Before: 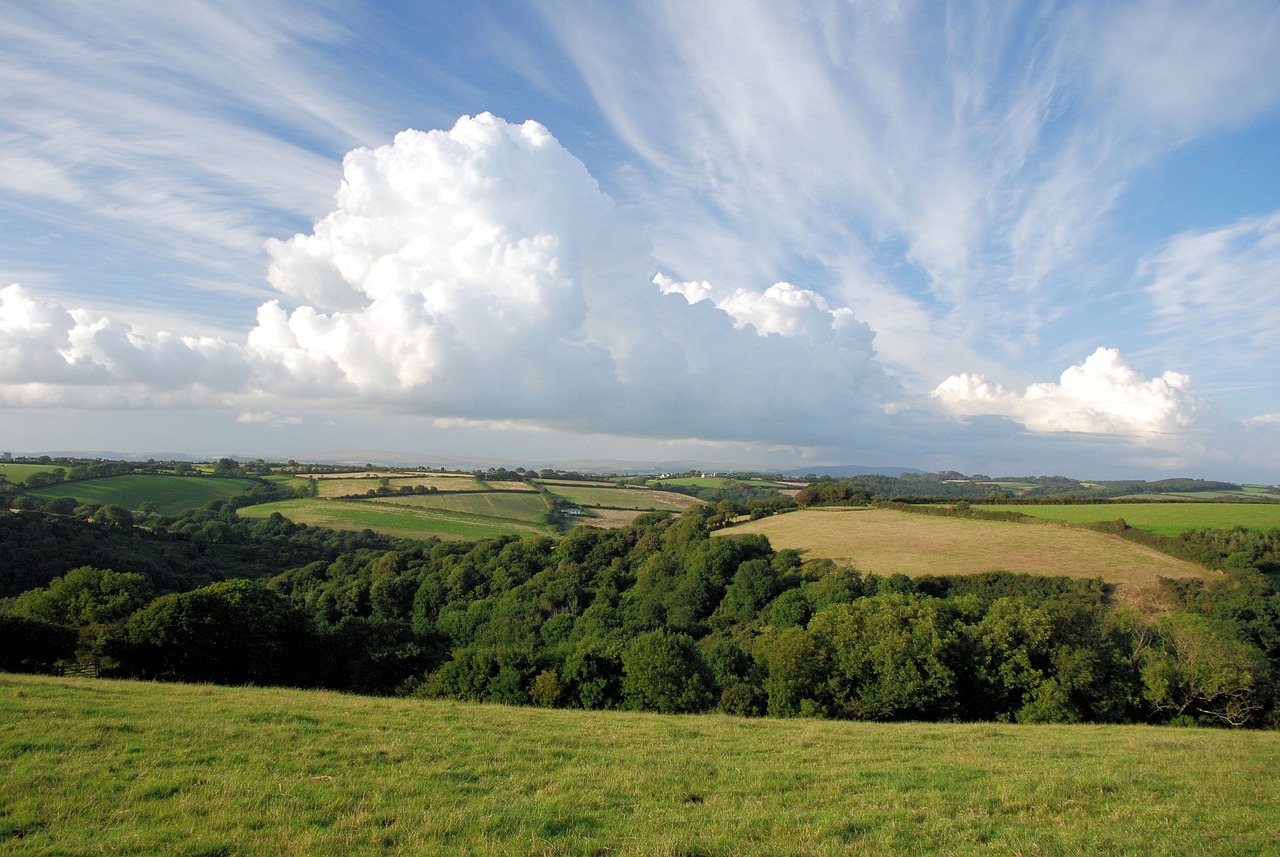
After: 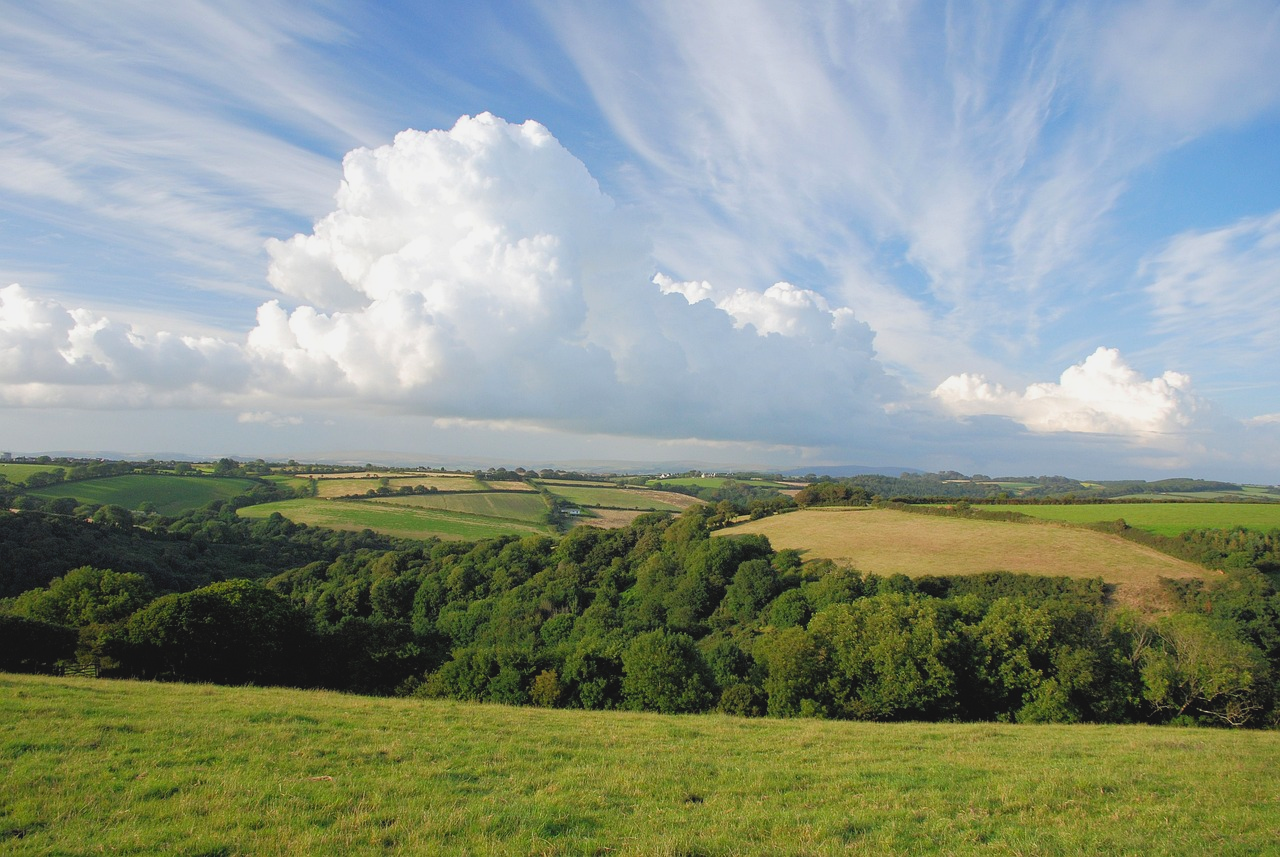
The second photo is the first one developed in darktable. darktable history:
contrast brightness saturation: contrast -0.097, brightness 0.043, saturation 0.082
